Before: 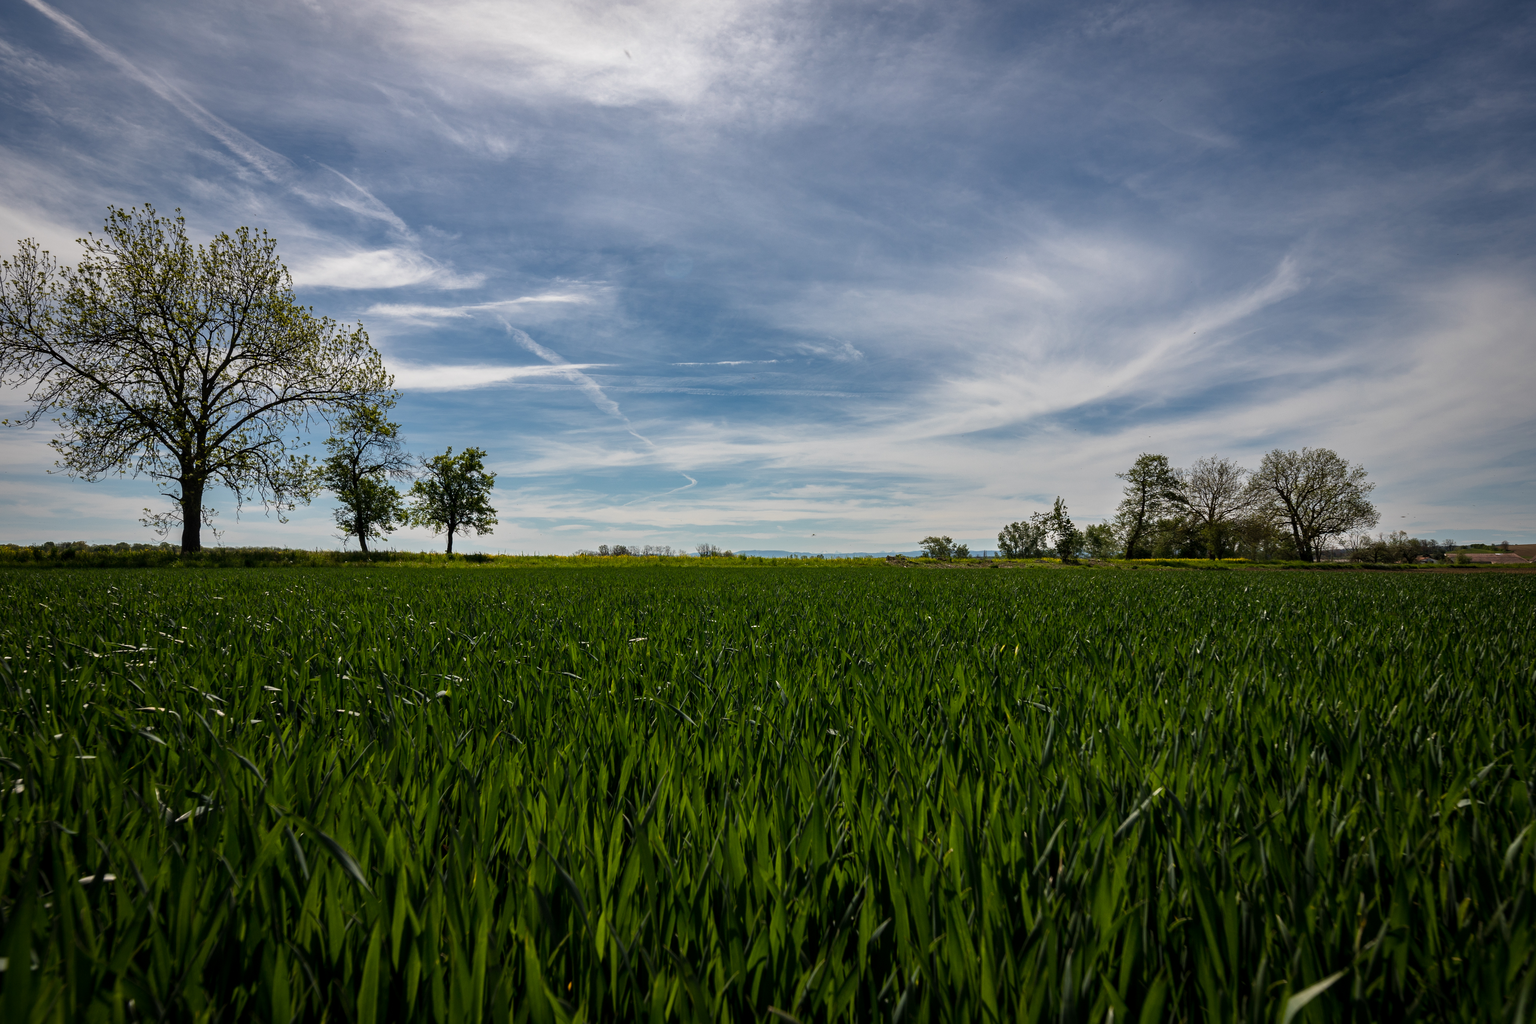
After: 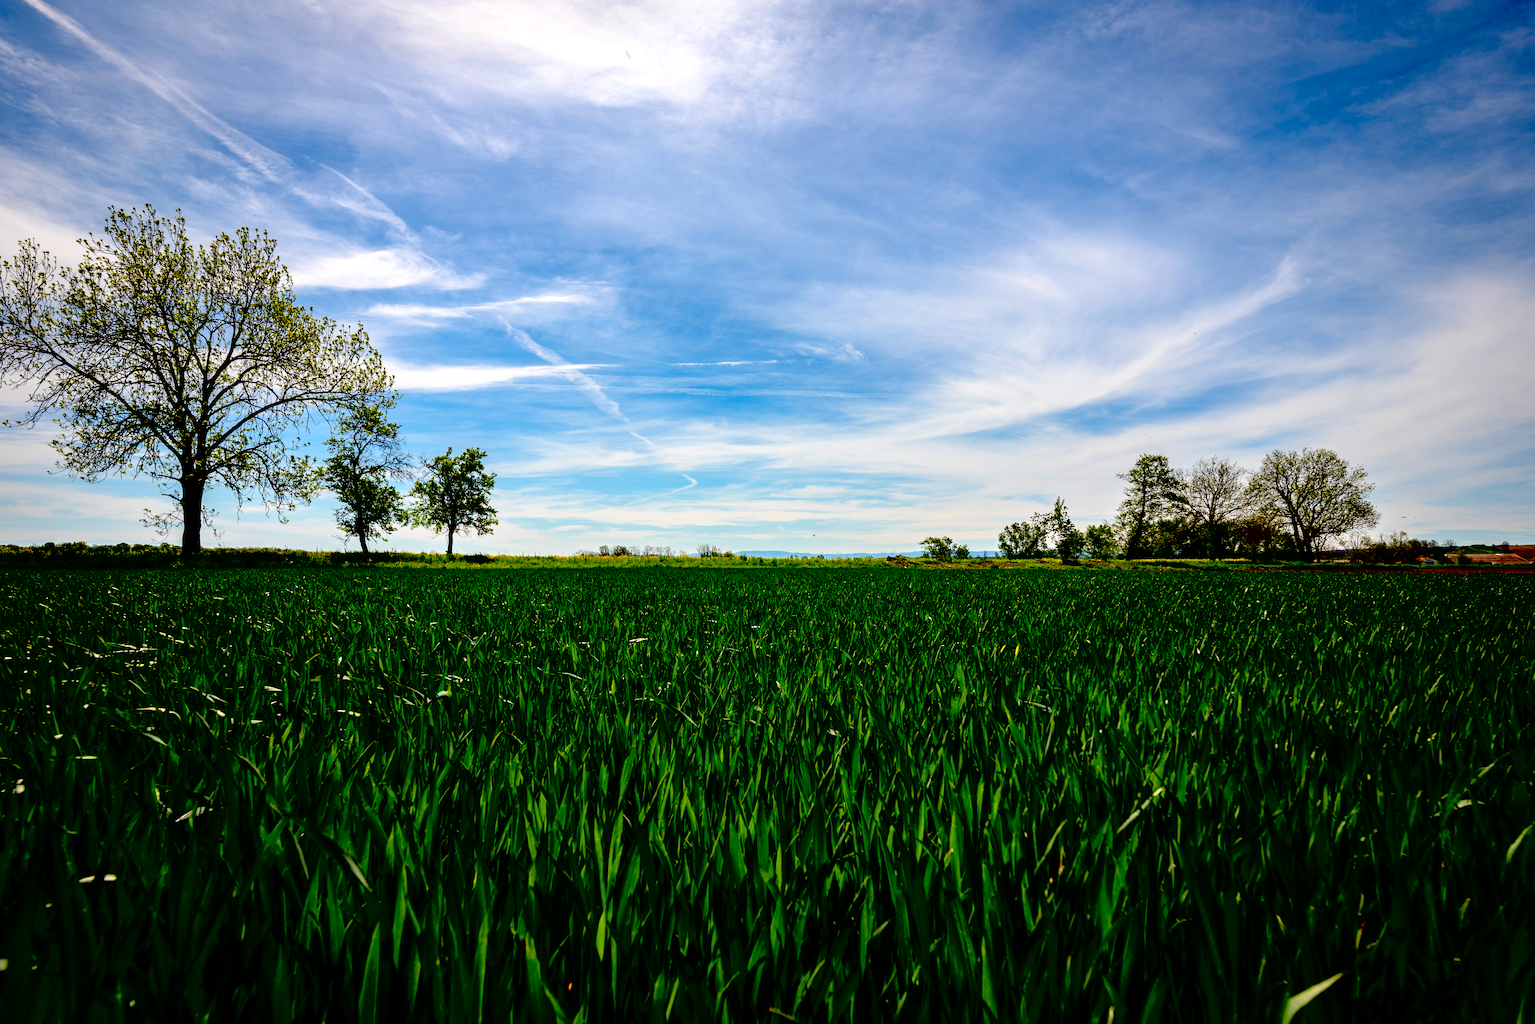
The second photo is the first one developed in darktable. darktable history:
exposure: black level correction 0.04, exposure 0.5 EV, compensate highlight preservation false
contrast brightness saturation: contrast 0.07, brightness 0.18, saturation 0.4
